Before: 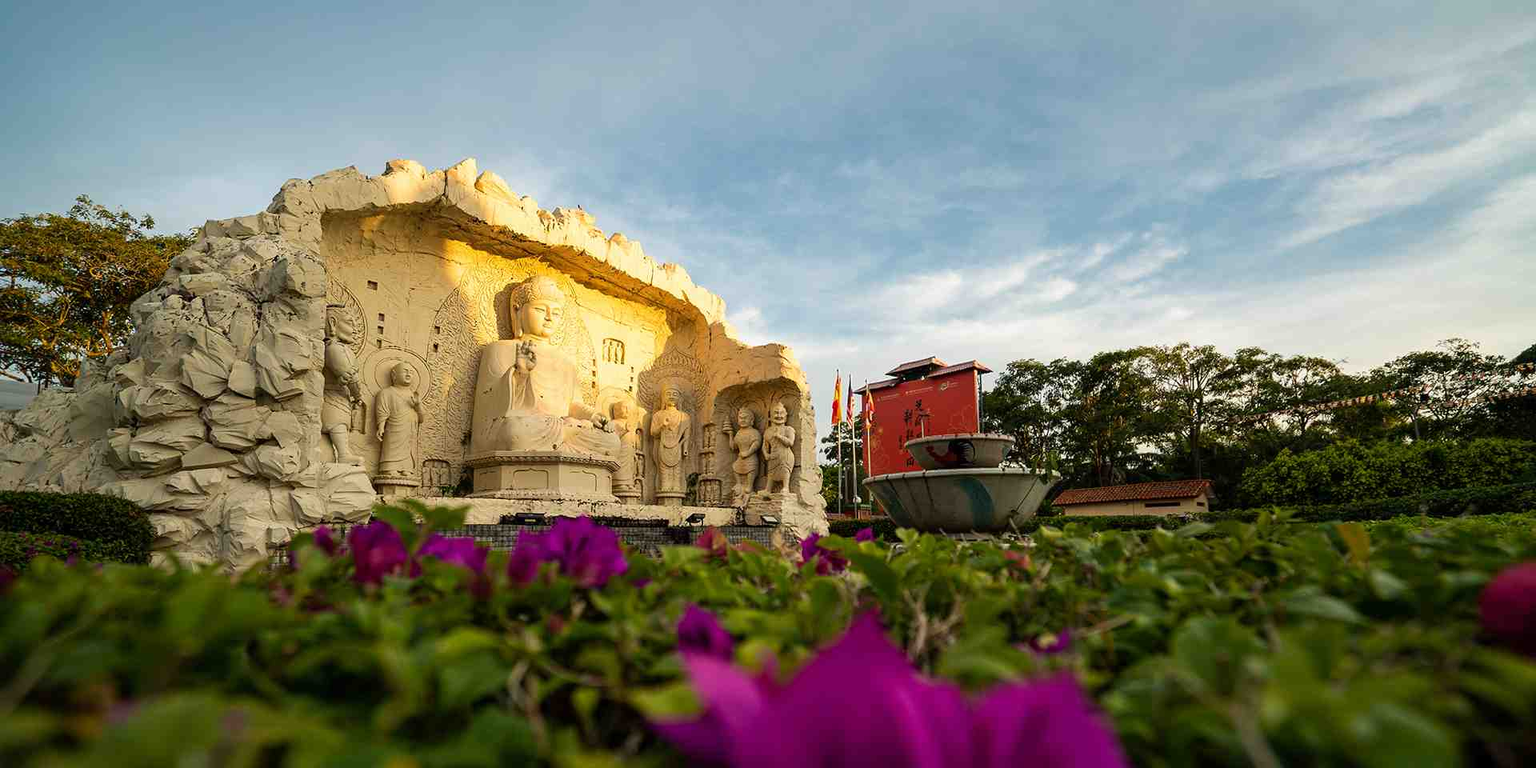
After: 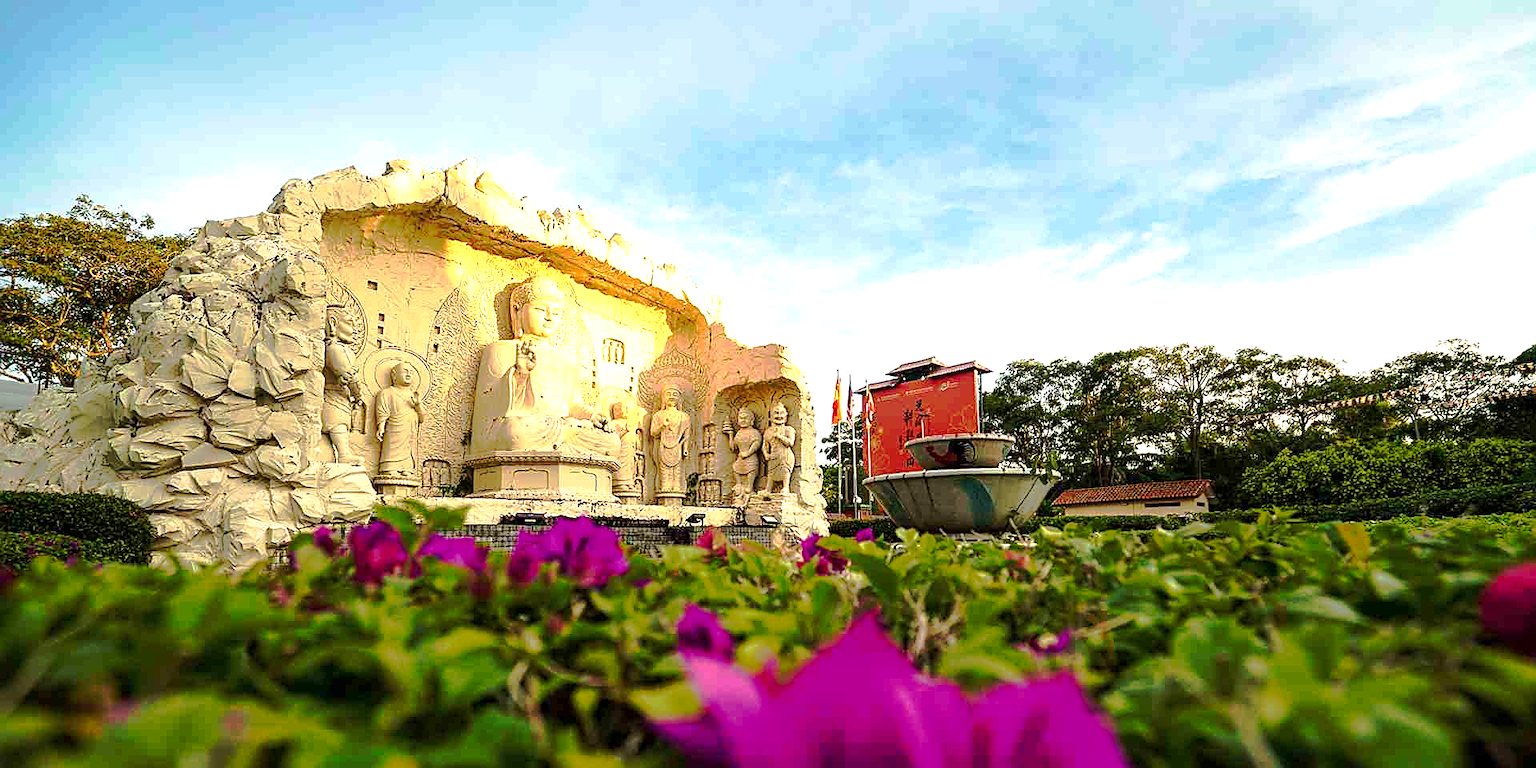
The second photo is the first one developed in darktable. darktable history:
tone curve: curves: ch0 [(0, 0) (0.003, 0.005) (0.011, 0.012) (0.025, 0.026) (0.044, 0.046) (0.069, 0.071) (0.1, 0.098) (0.136, 0.135) (0.177, 0.178) (0.224, 0.217) (0.277, 0.274) (0.335, 0.335) (0.399, 0.442) (0.468, 0.543) (0.543, 0.6) (0.623, 0.628) (0.709, 0.679) (0.801, 0.782) (0.898, 0.904) (1, 1)], preserve colors none
sharpen: on, module defaults
color balance: on, module defaults
velvia: on, module defaults
exposure: black level correction 0.001, exposure 0.955 EV, compensate exposure bias true, compensate highlight preservation false
